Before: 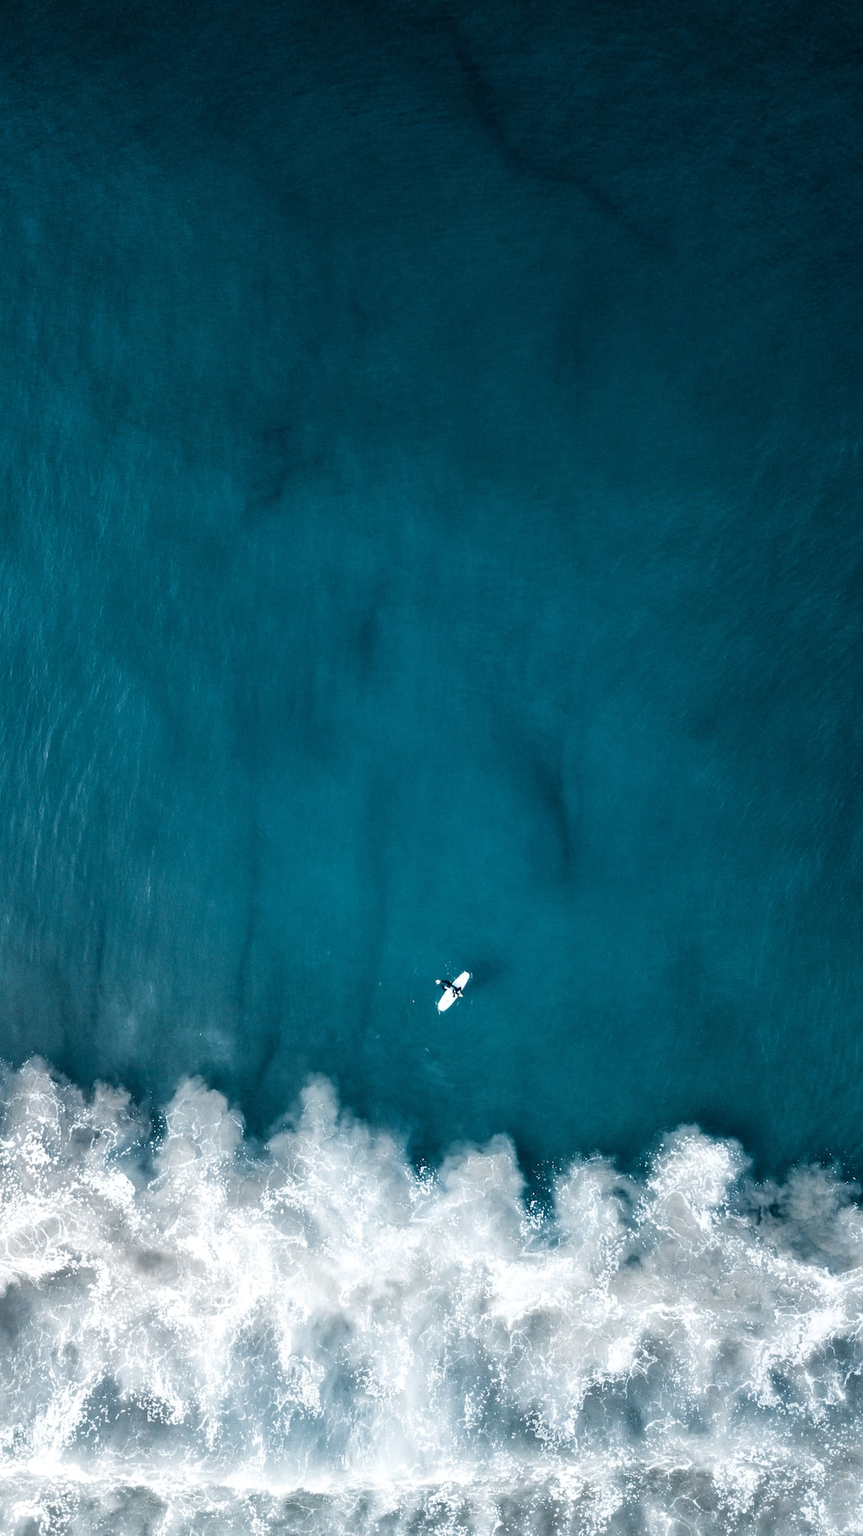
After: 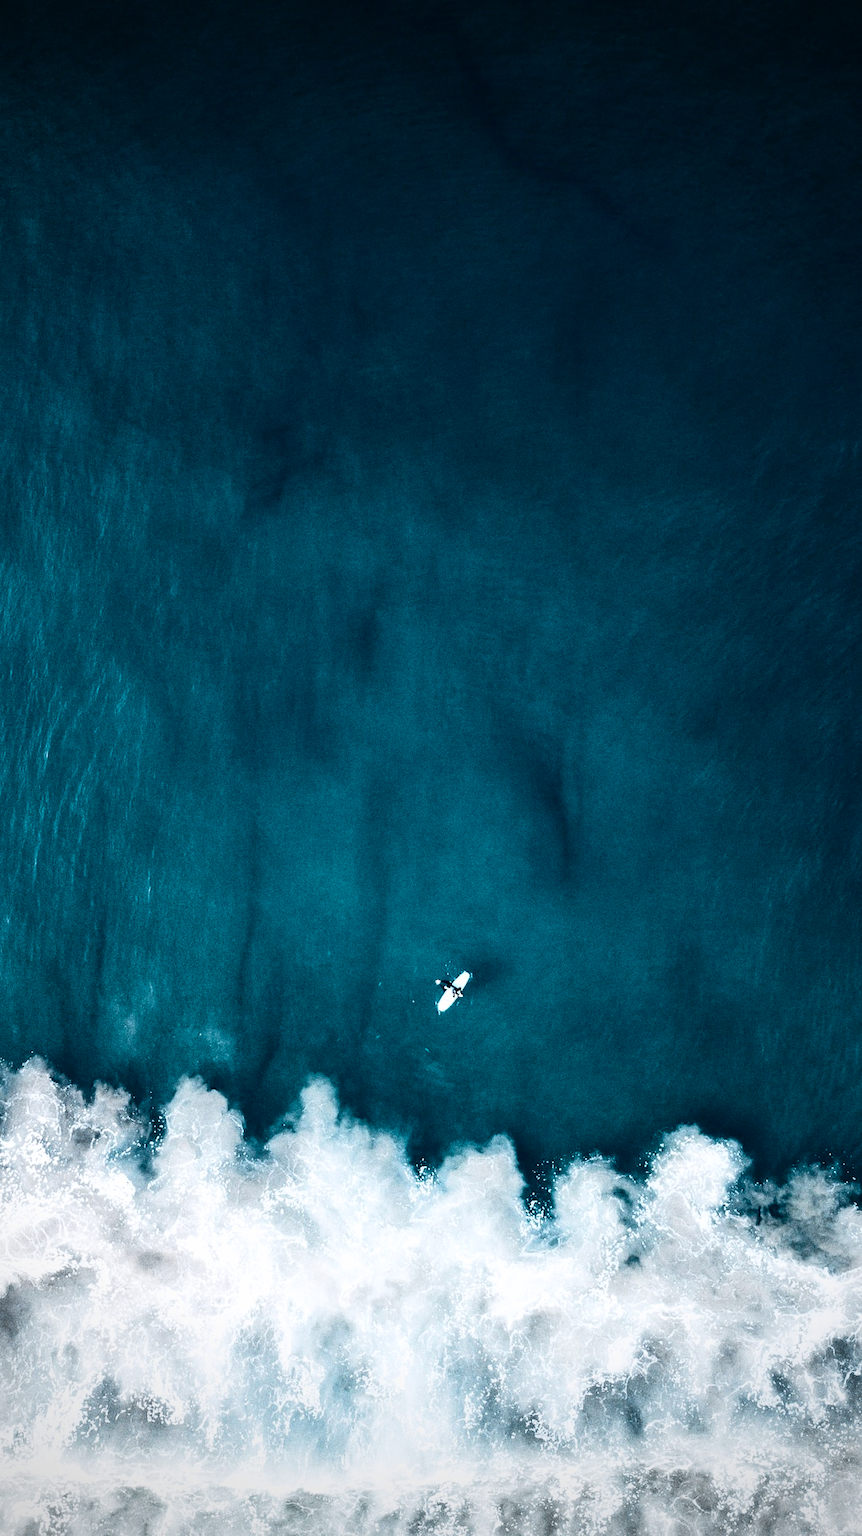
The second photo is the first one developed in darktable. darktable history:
tone curve: curves: ch0 [(0, 0.018) (0.061, 0.041) (0.205, 0.191) (0.289, 0.292) (0.39, 0.424) (0.493, 0.551) (0.666, 0.743) (0.795, 0.841) (1, 0.998)]; ch1 [(0, 0) (0.385, 0.343) (0.439, 0.415) (0.494, 0.498) (0.501, 0.501) (0.51, 0.496) (0.548, 0.554) (0.586, 0.61) (0.684, 0.658) (0.783, 0.804) (1, 1)]; ch2 [(0, 0) (0.304, 0.31) (0.403, 0.399) (0.441, 0.428) (0.47, 0.469) (0.498, 0.496) (0.524, 0.538) (0.566, 0.588) (0.648, 0.665) (0.697, 0.699) (1, 1)], color space Lab, independent channels, preserve colors none
contrast brightness saturation: contrast 0.28
vignetting: fall-off start 74.49%, fall-off radius 65.9%, brightness -0.628, saturation -0.68
grain: coarseness 0.09 ISO, strength 40%
